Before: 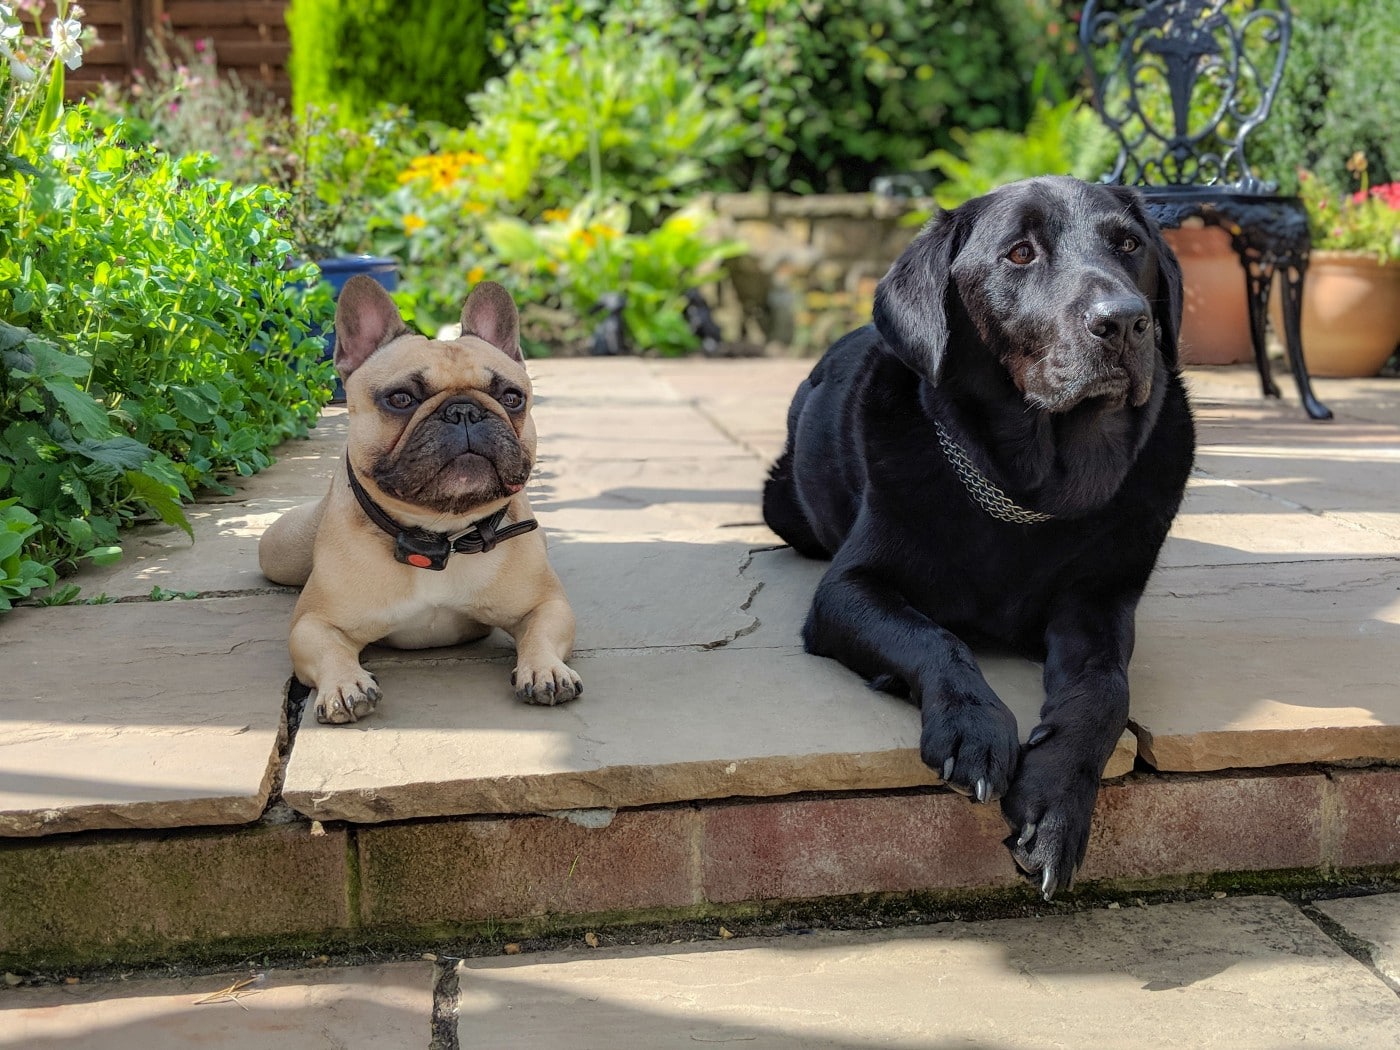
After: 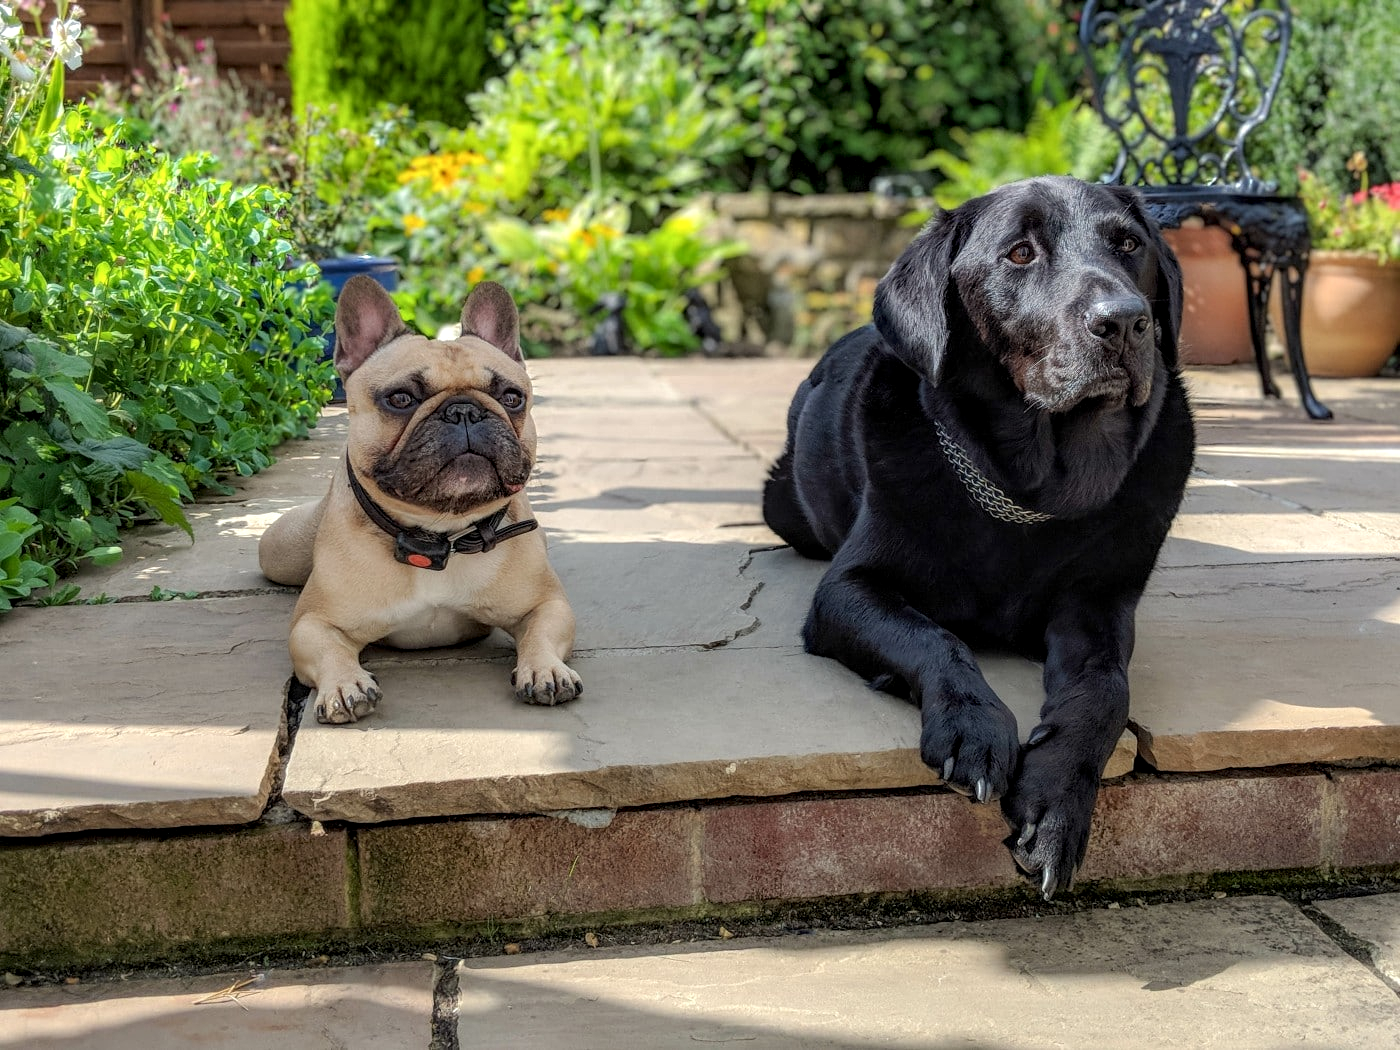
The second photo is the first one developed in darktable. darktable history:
local contrast: detail 130%
tone equalizer: edges refinement/feathering 500, mask exposure compensation -1.57 EV, preserve details guided filter
